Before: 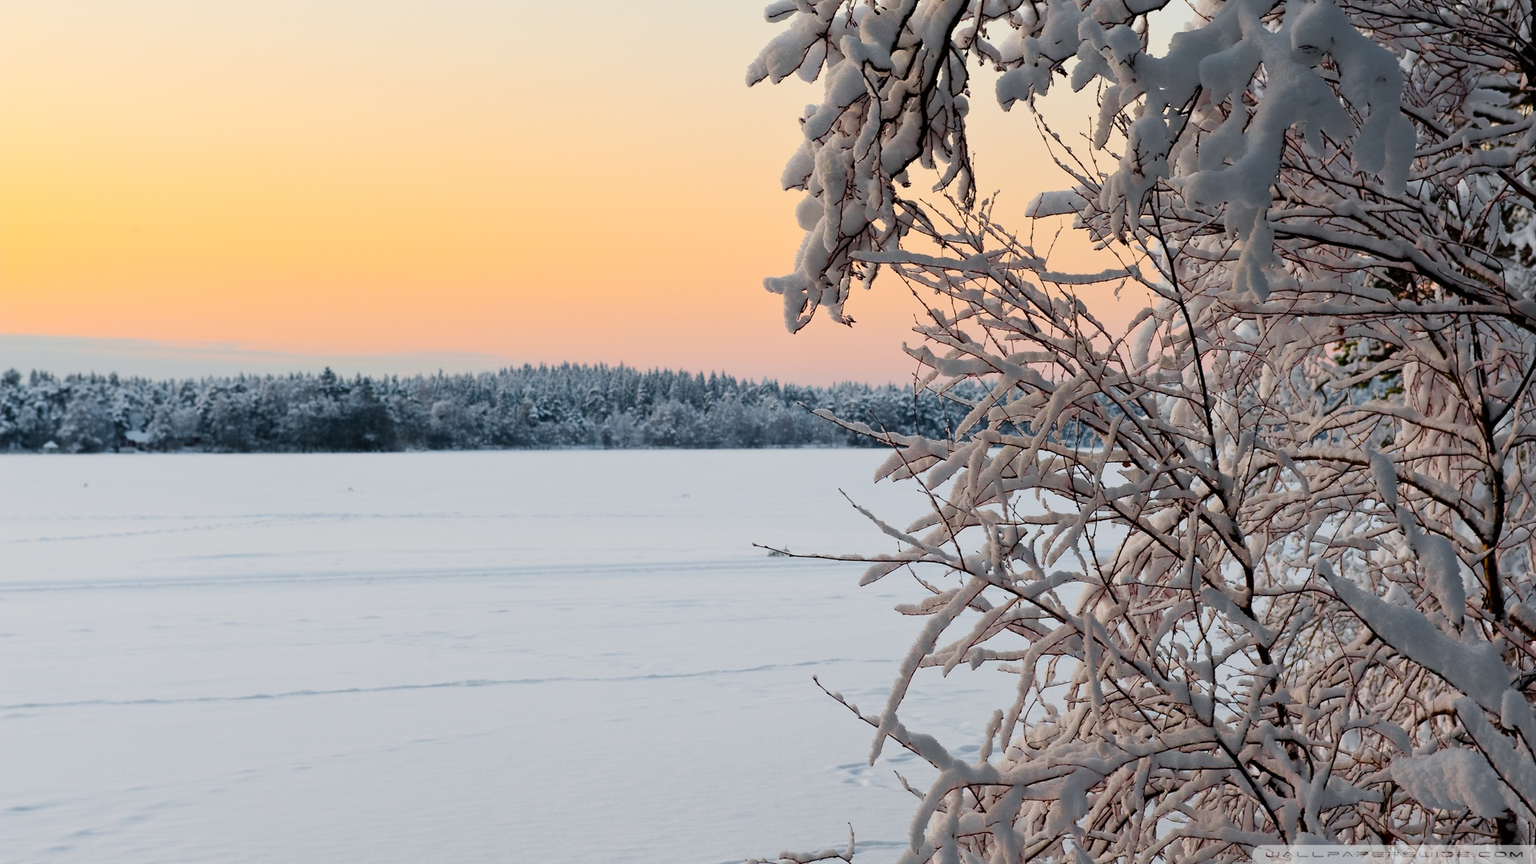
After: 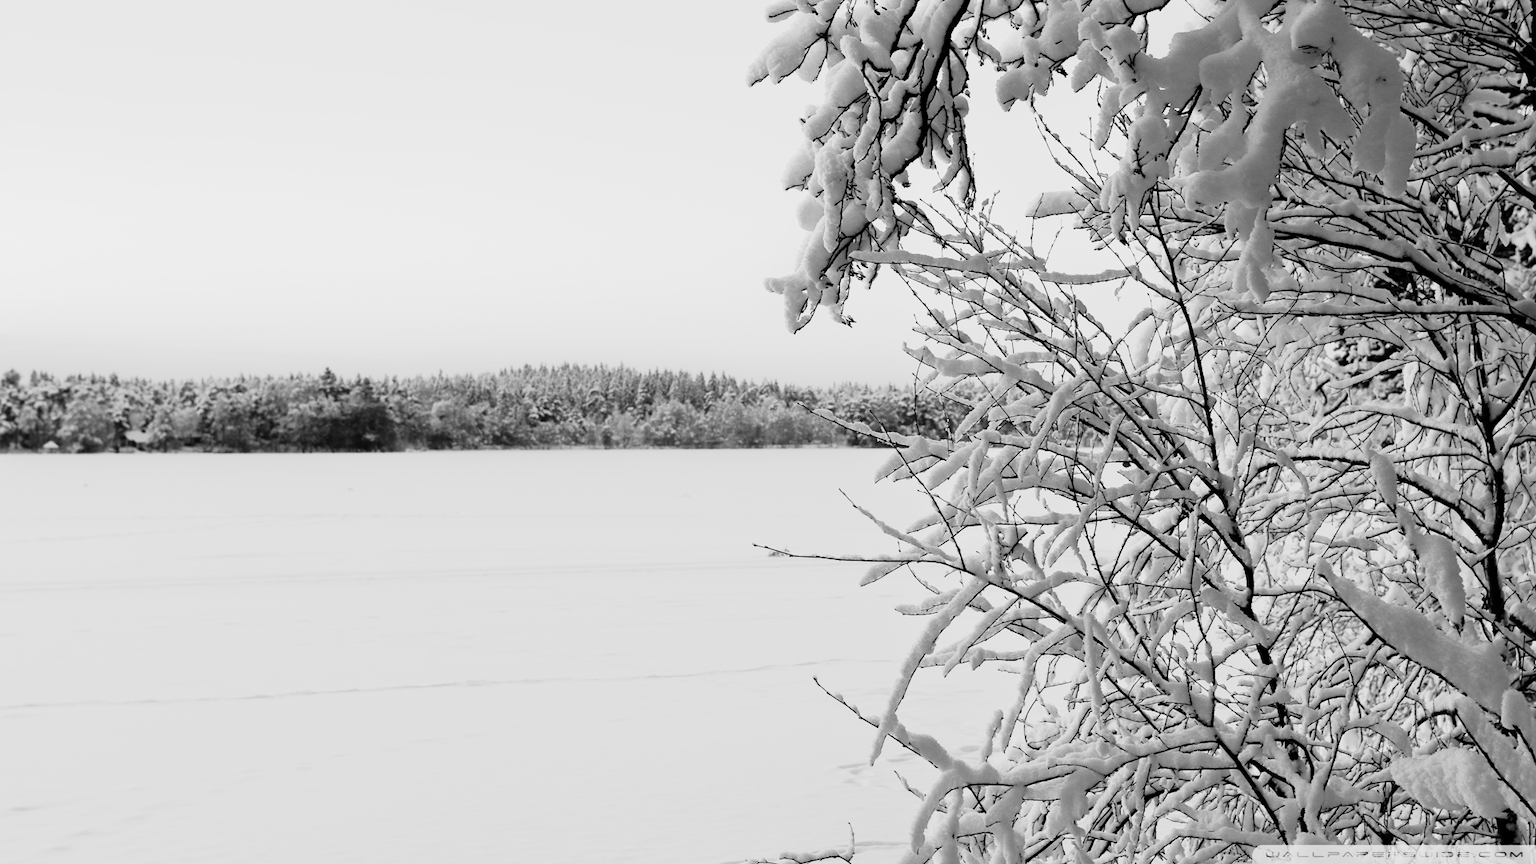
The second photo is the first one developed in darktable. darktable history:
color correction: saturation 0.8
base curve: curves: ch0 [(0, 0) (0.012, 0.01) (0.073, 0.168) (0.31, 0.711) (0.645, 0.957) (1, 1)], preserve colors none
monochrome: a 26.22, b 42.67, size 0.8
